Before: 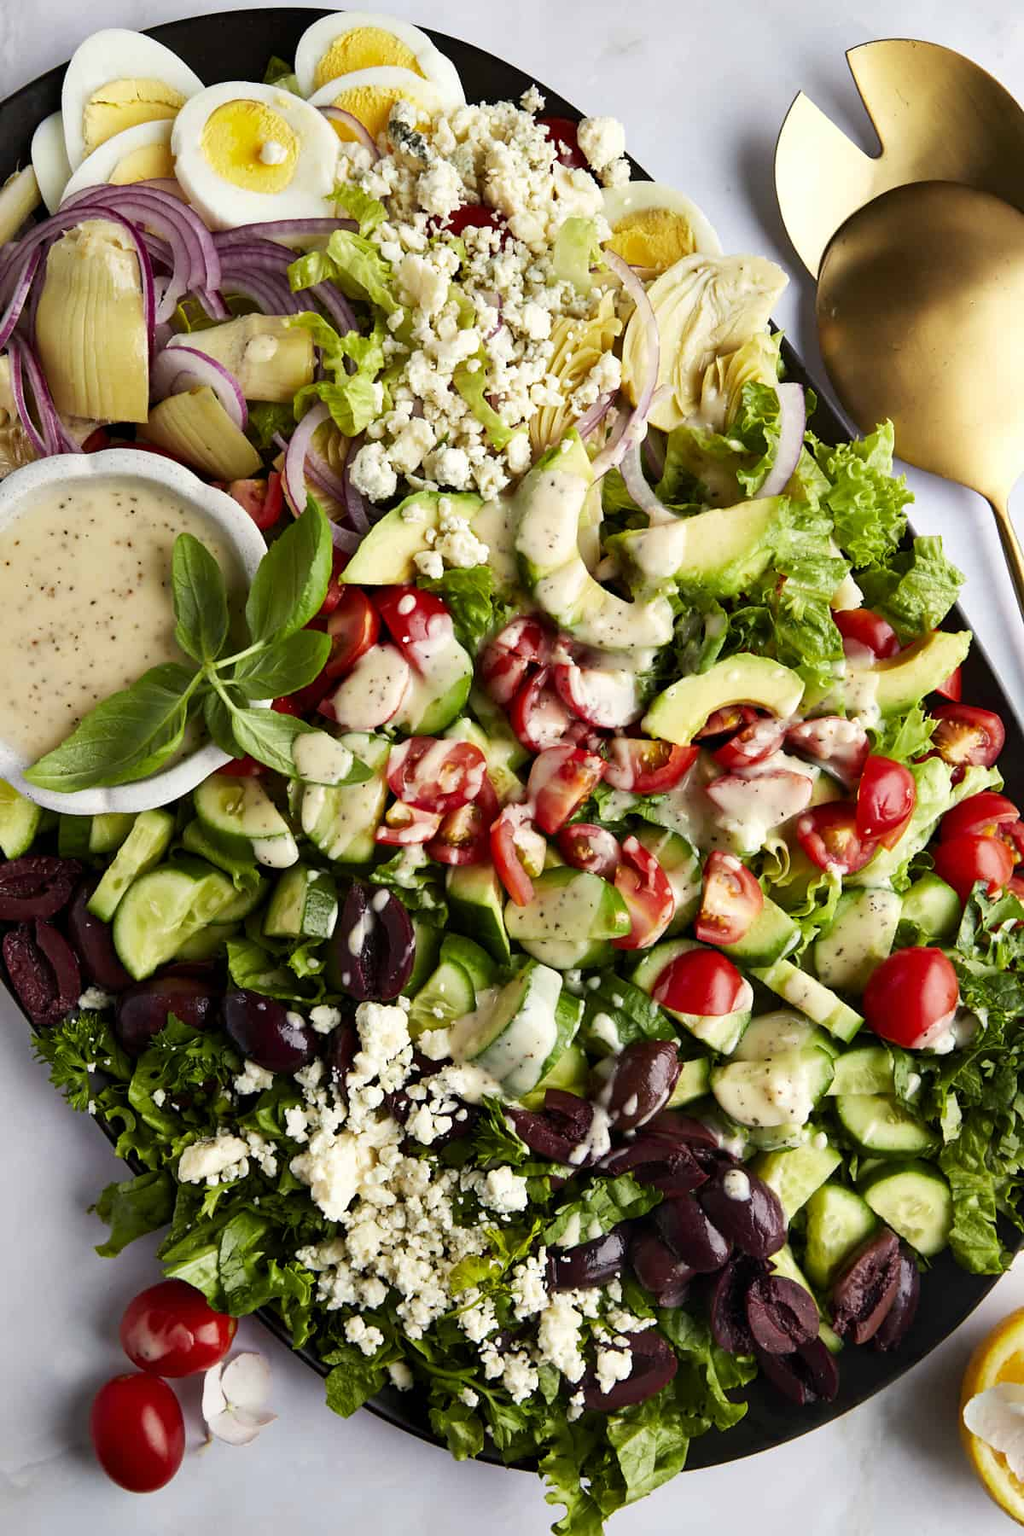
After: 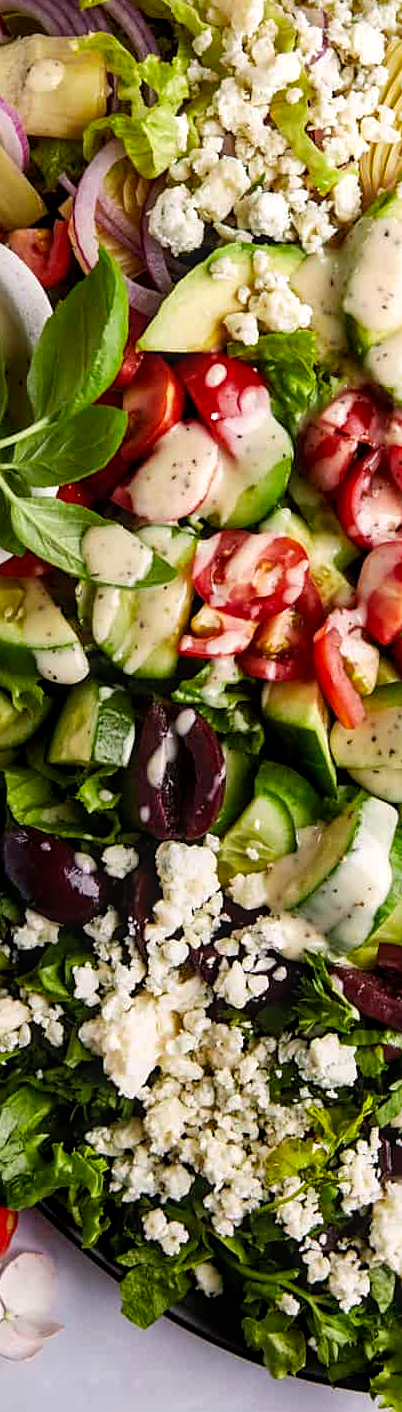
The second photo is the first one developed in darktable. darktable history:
local contrast: on, module defaults
crop and rotate: left 21.77%, top 18.528%, right 44.676%, bottom 2.997%
sharpen: amount 0.2
color correction: highlights a* 3.84, highlights b* 5.07
white balance: red 0.984, blue 1.059
